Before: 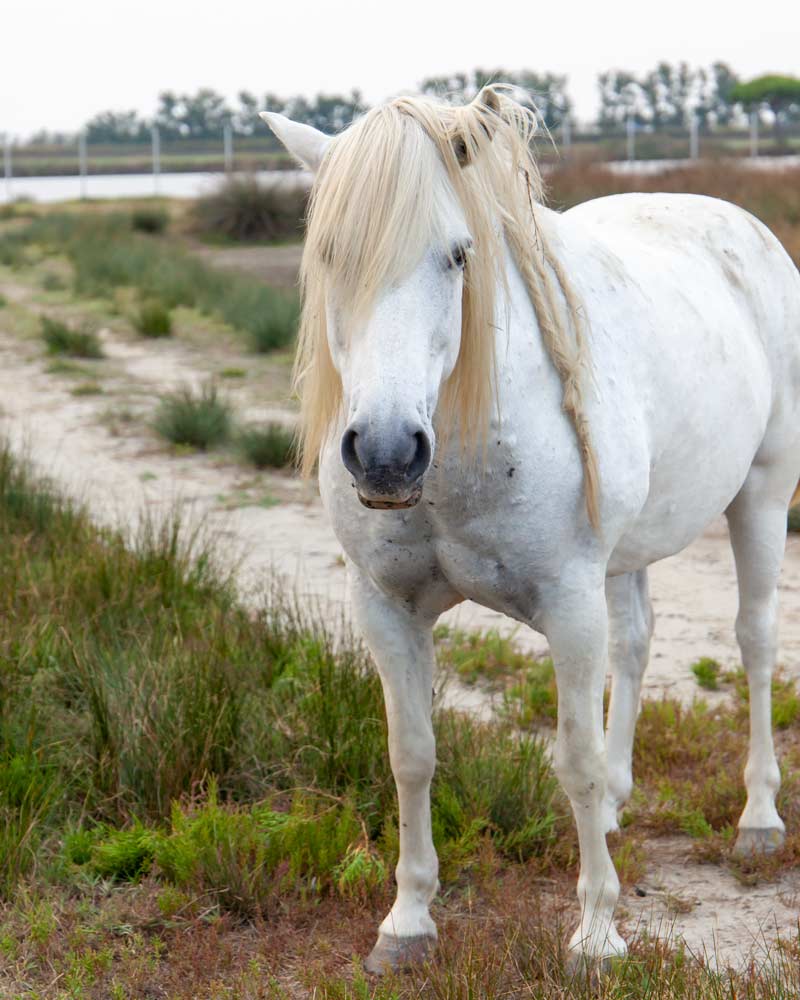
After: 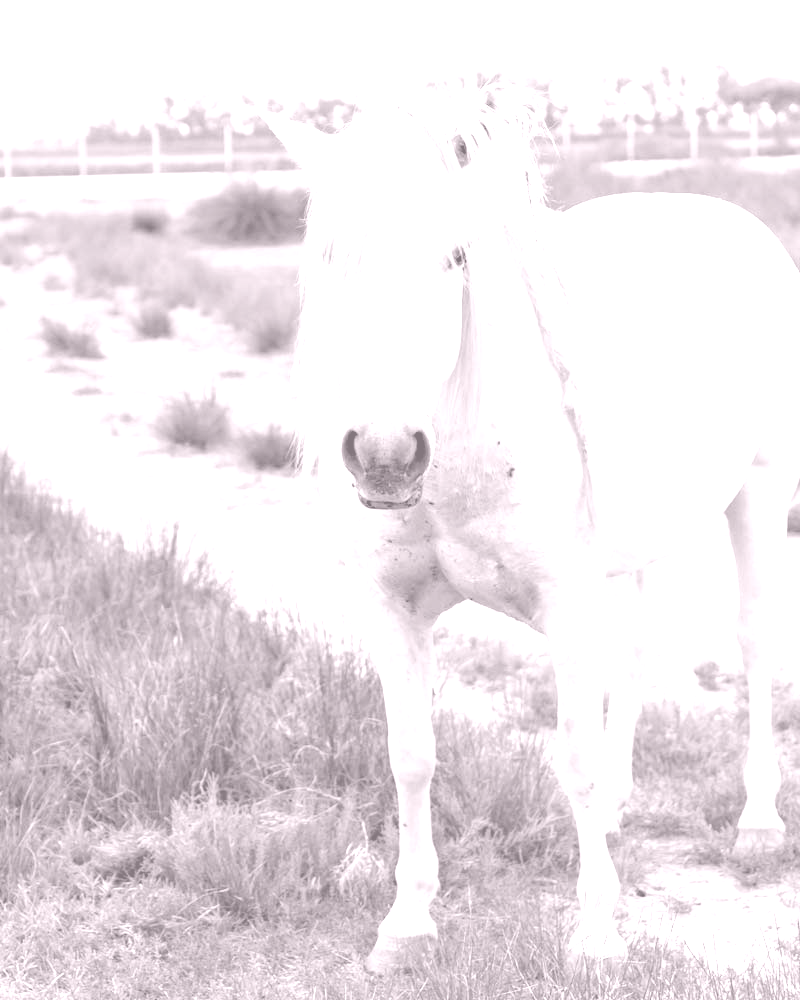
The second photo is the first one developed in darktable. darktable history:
contrast brightness saturation: saturation -0.05
colorize: hue 25.2°, saturation 83%, source mix 82%, lightness 79%, version 1
haze removal: strength 0.29, distance 0.25, compatibility mode true, adaptive false
